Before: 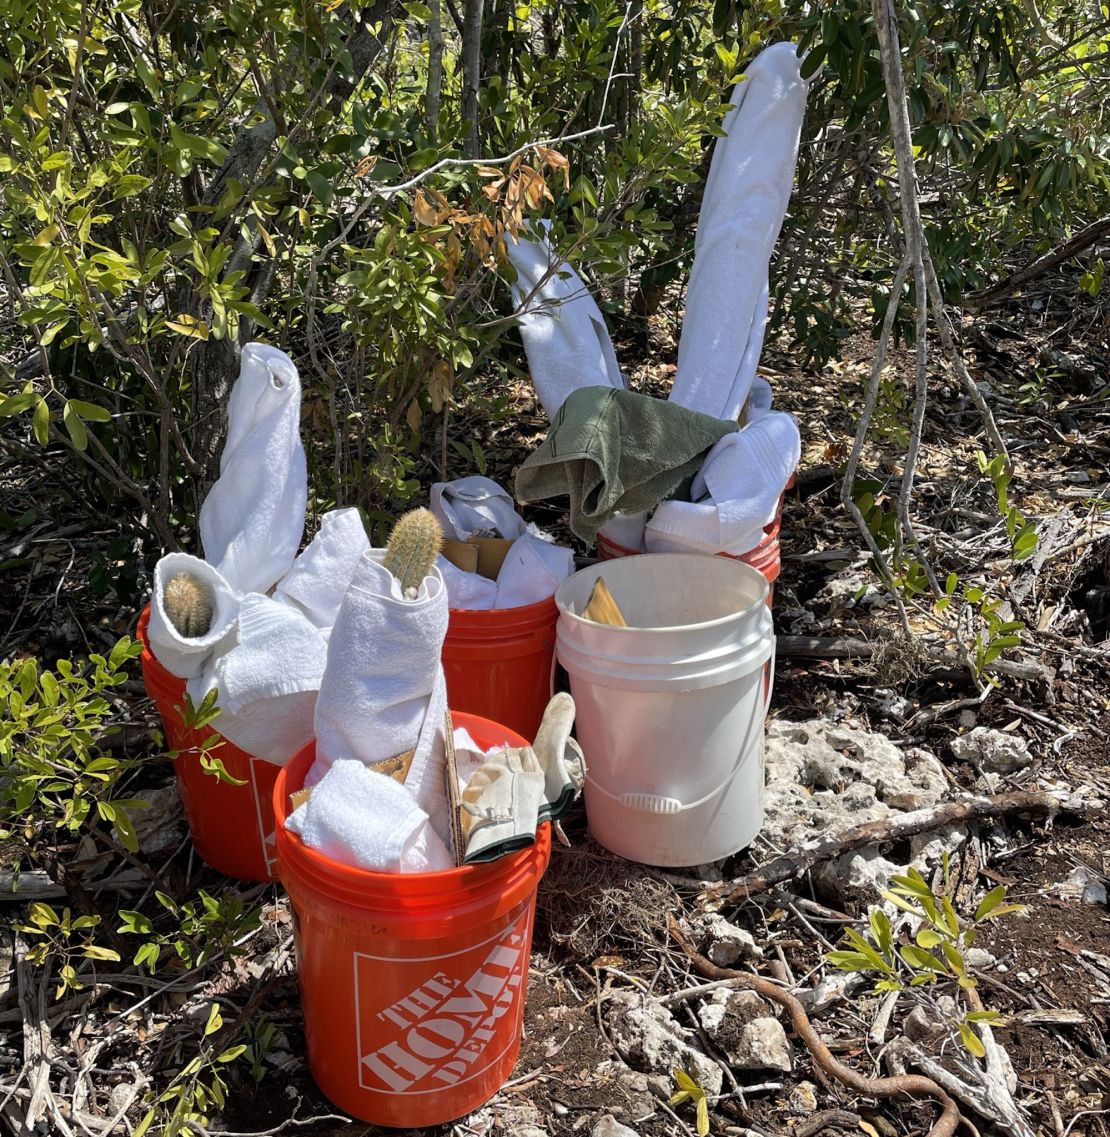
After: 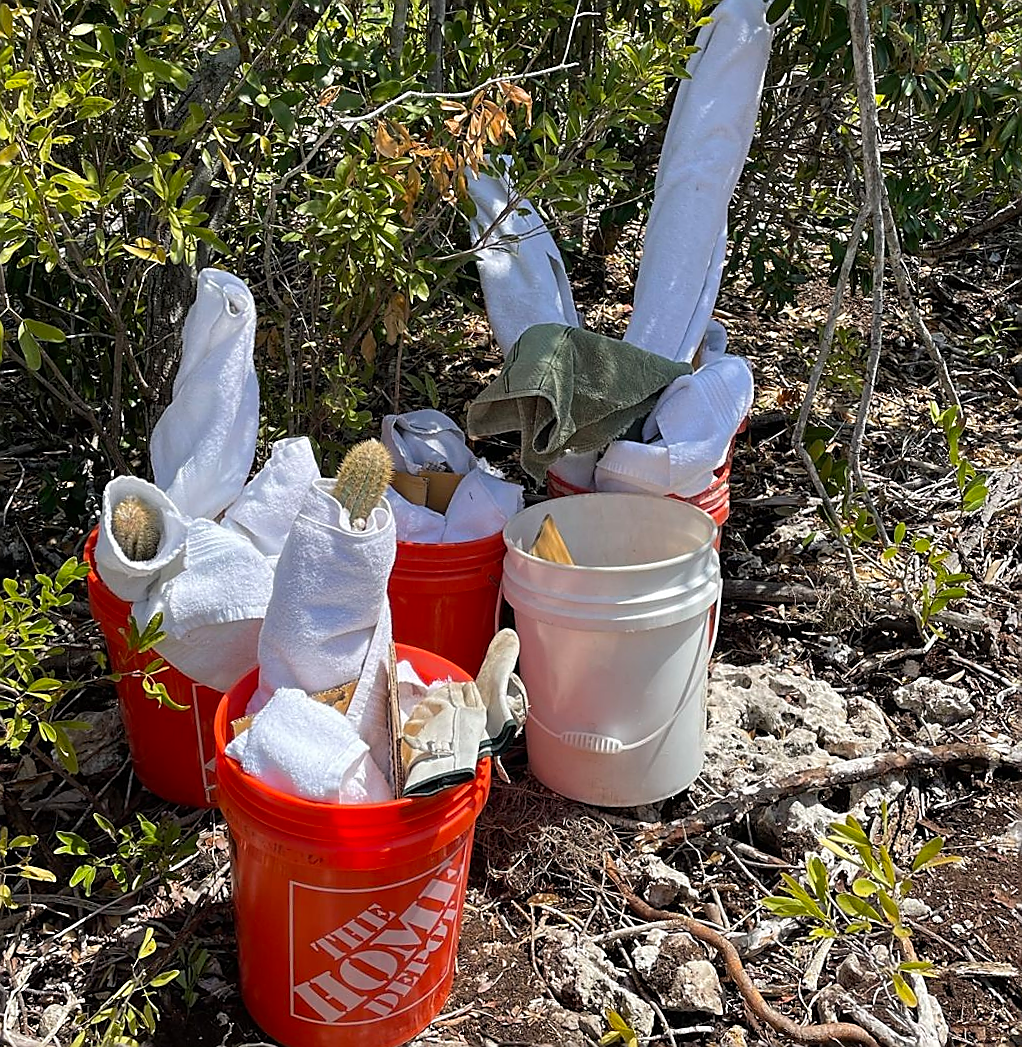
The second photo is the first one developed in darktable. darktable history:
sharpen: radius 1.4, amount 1.25, threshold 0.7
crop and rotate: angle -1.96°, left 3.097%, top 4.154%, right 1.586%, bottom 0.529%
